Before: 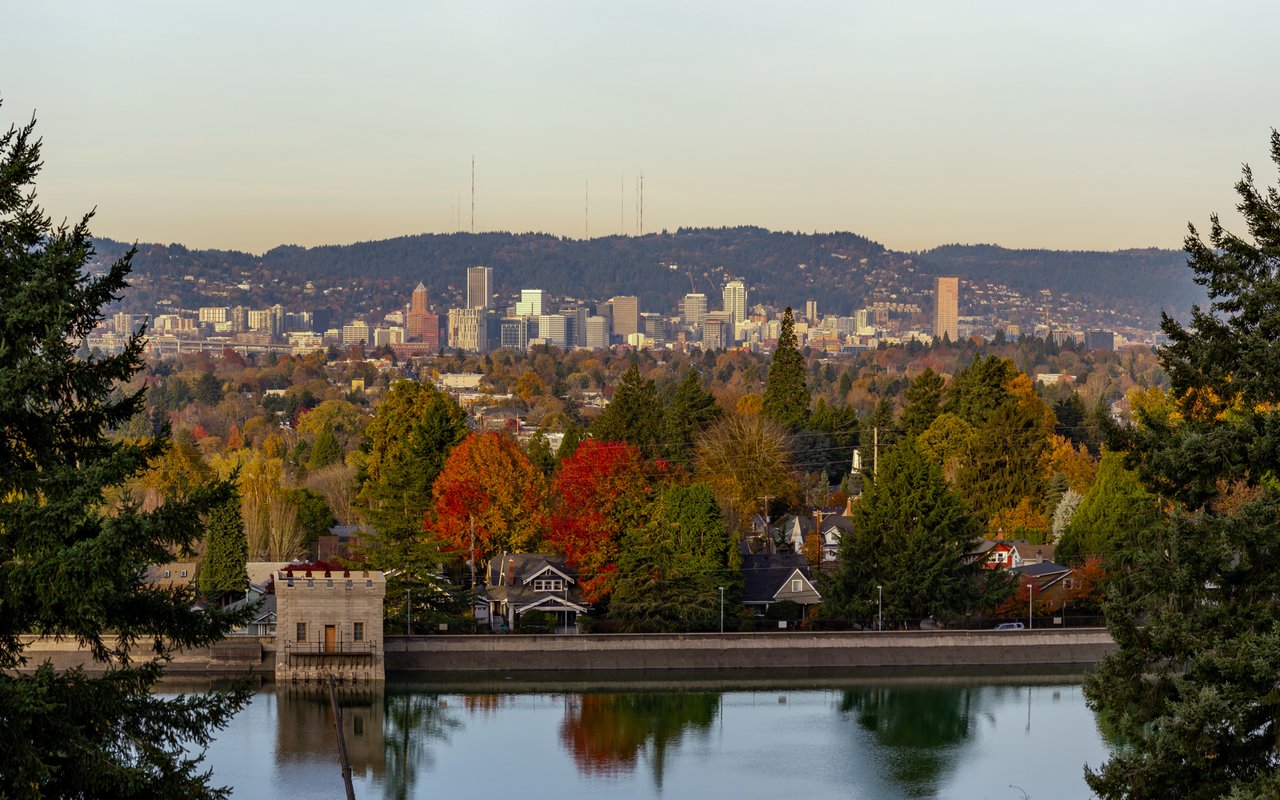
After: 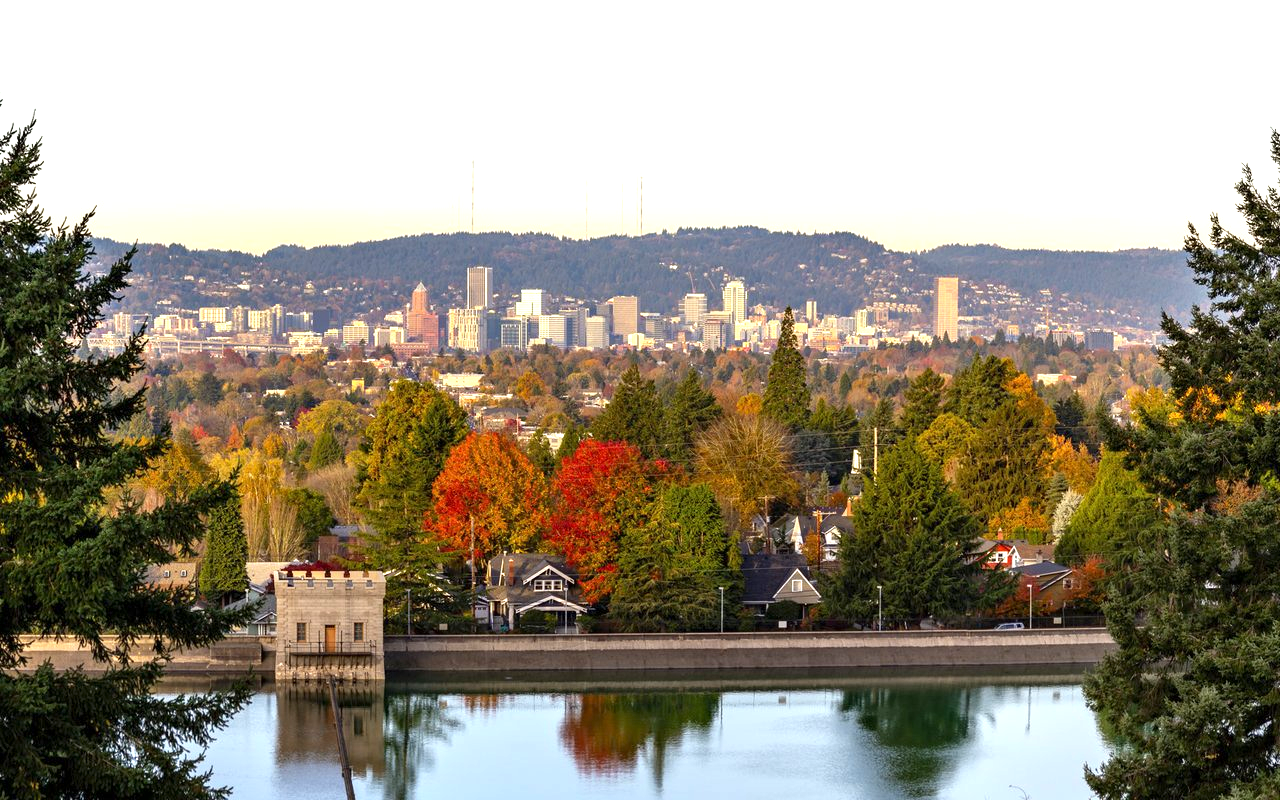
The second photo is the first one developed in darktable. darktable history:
exposure: exposure 1.143 EV, compensate highlight preservation false
